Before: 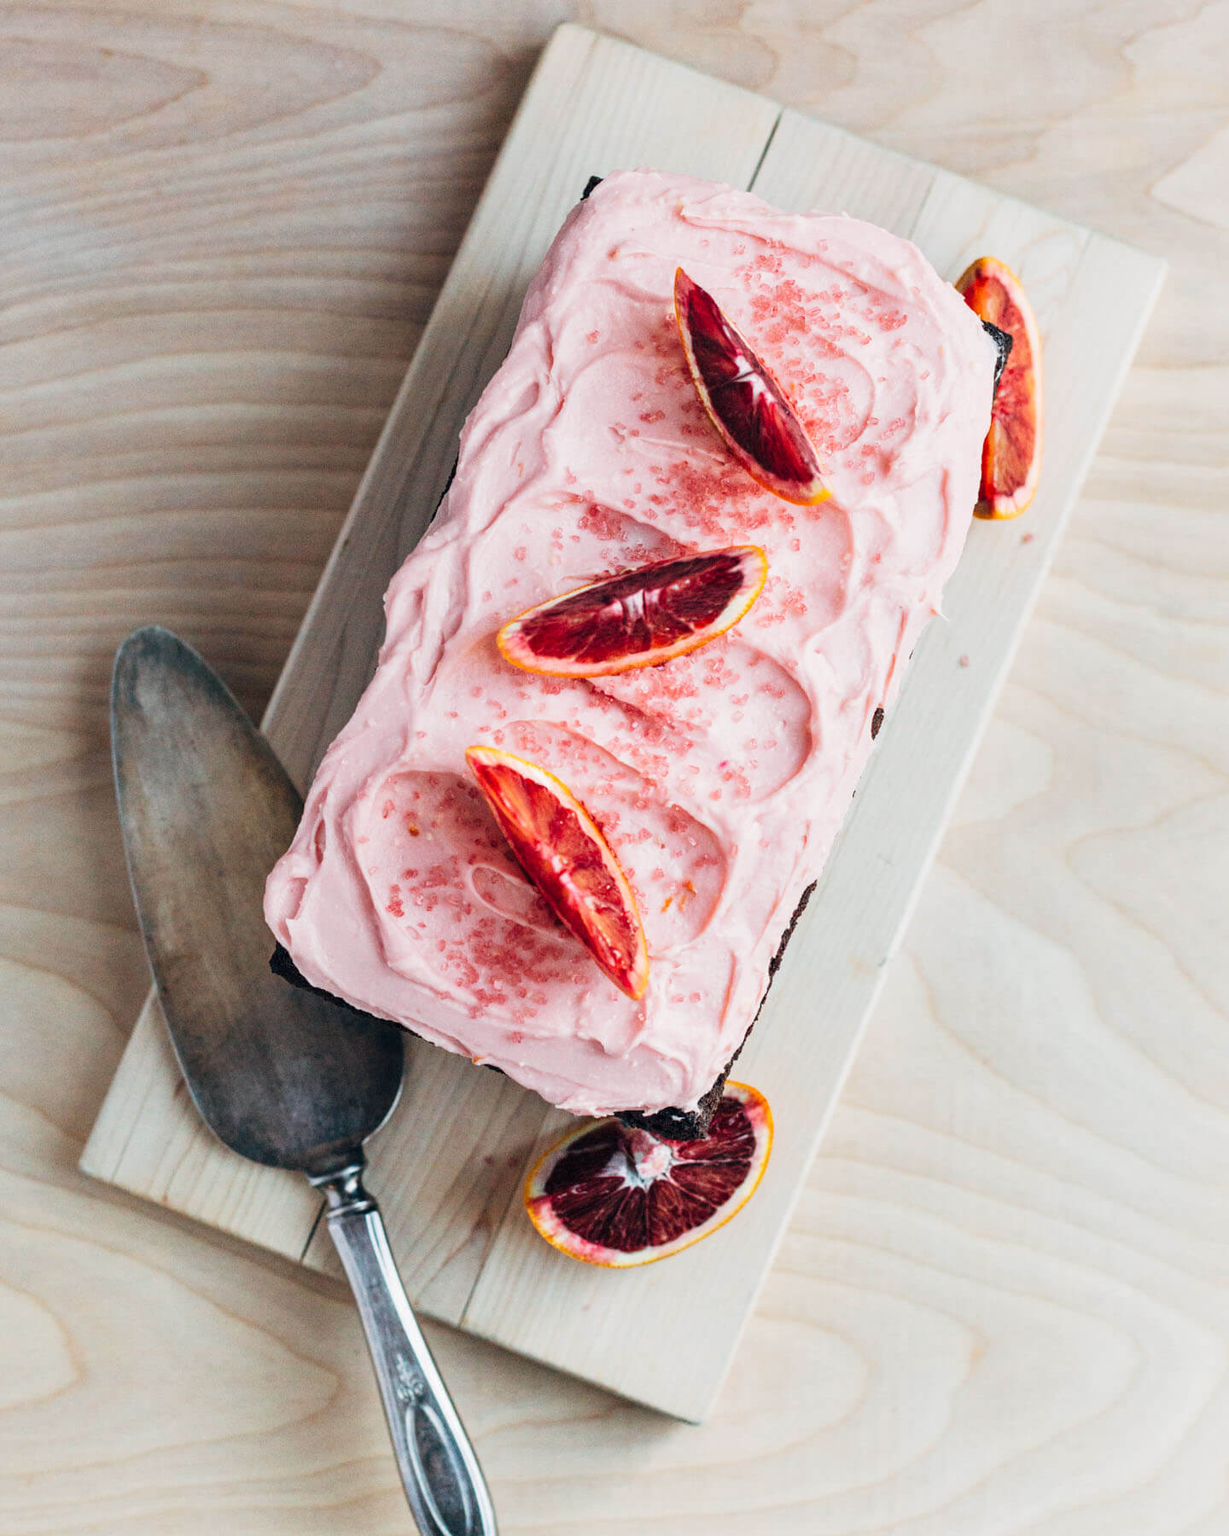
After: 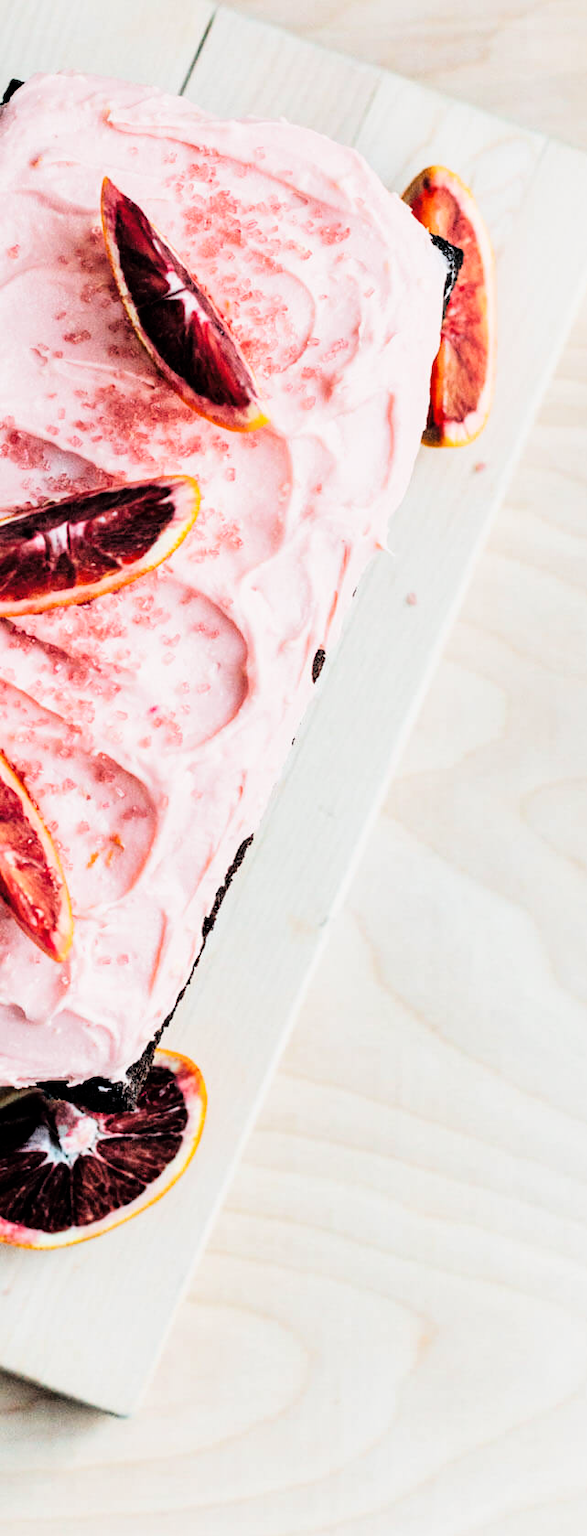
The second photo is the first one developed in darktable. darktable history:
filmic rgb: black relative exposure -7.49 EV, white relative exposure 4.99 EV, hardness 3.32, contrast 1.301
crop: left 47.244%, top 6.713%, right 8.106%
tone curve: curves: ch0 [(0, 0) (0.003, 0.002) (0.011, 0.006) (0.025, 0.014) (0.044, 0.025) (0.069, 0.039) (0.1, 0.056) (0.136, 0.086) (0.177, 0.129) (0.224, 0.183) (0.277, 0.247) (0.335, 0.318) (0.399, 0.395) (0.468, 0.48) (0.543, 0.571) (0.623, 0.668) (0.709, 0.773) (0.801, 0.873) (0.898, 0.978) (1, 1)], color space Lab, linked channels, preserve colors none
shadows and highlights: shadows 11.56, white point adjustment 1.18, highlights -0.863, soften with gaussian
